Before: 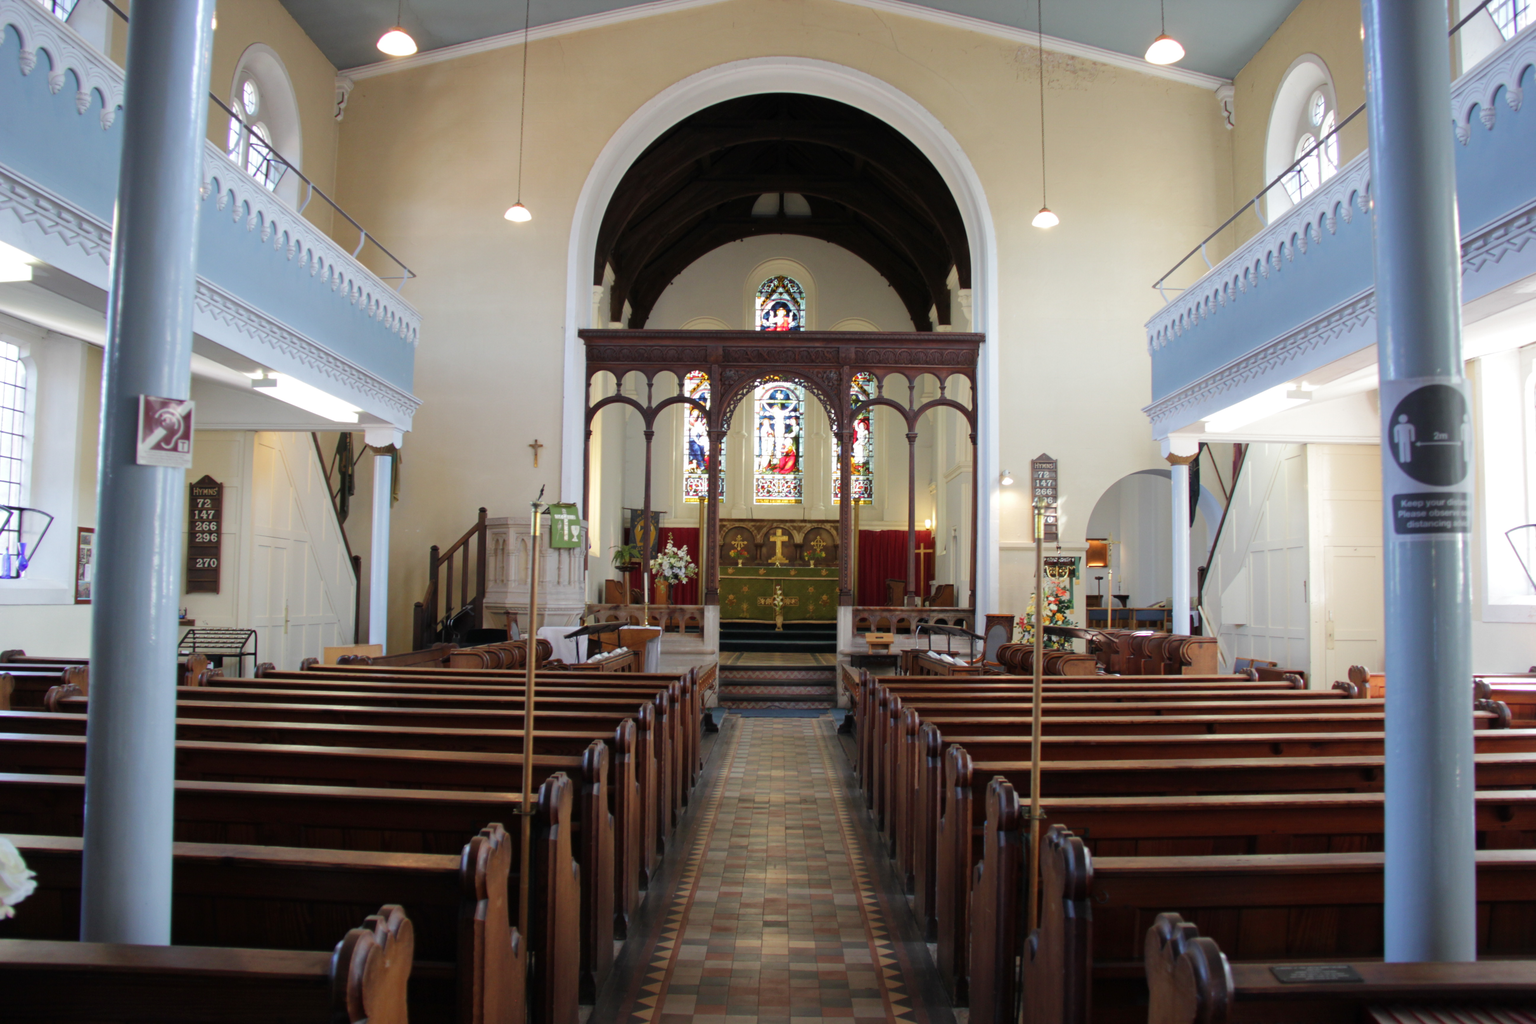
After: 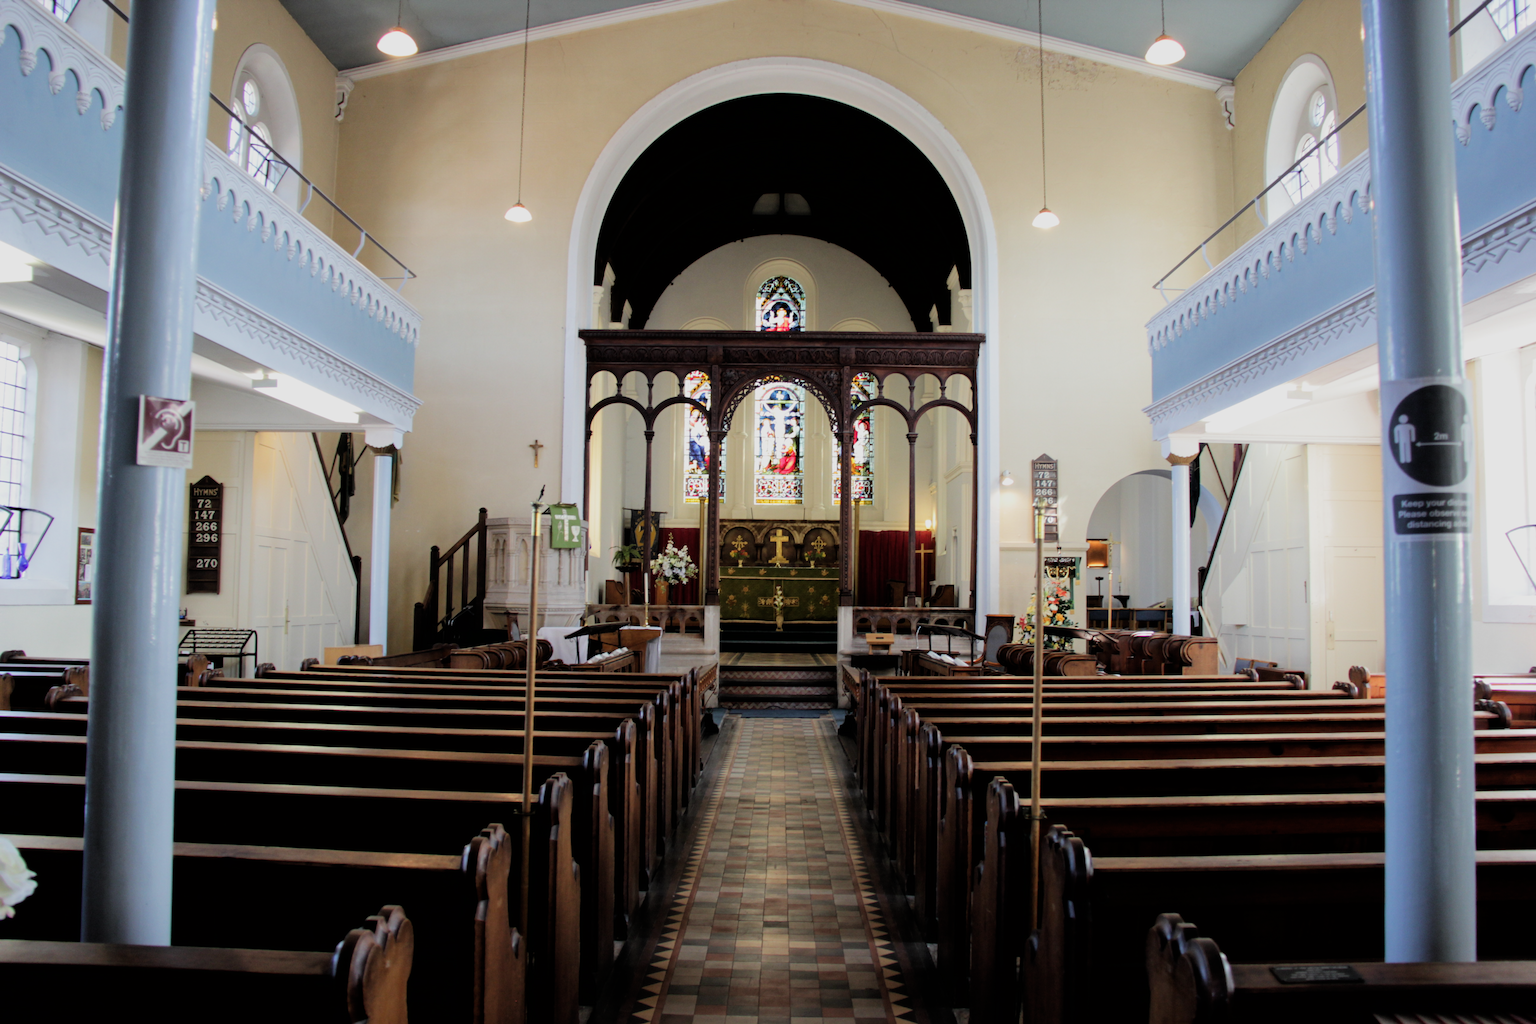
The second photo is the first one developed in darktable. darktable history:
filmic rgb: black relative exposure -5.05 EV, white relative exposure 3.96 EV, hardness 2.88, contrast 1.299
